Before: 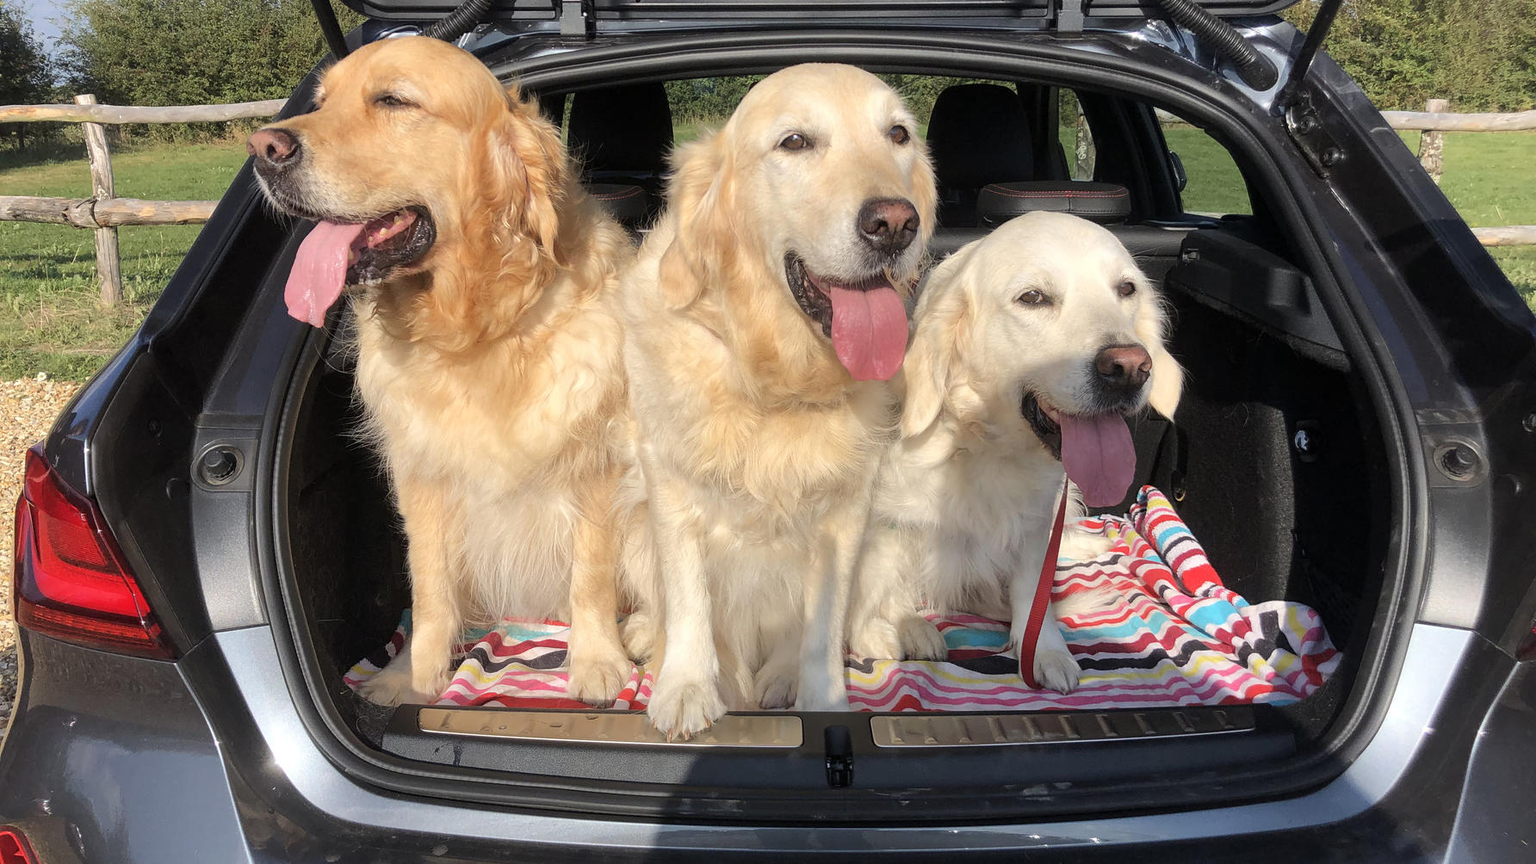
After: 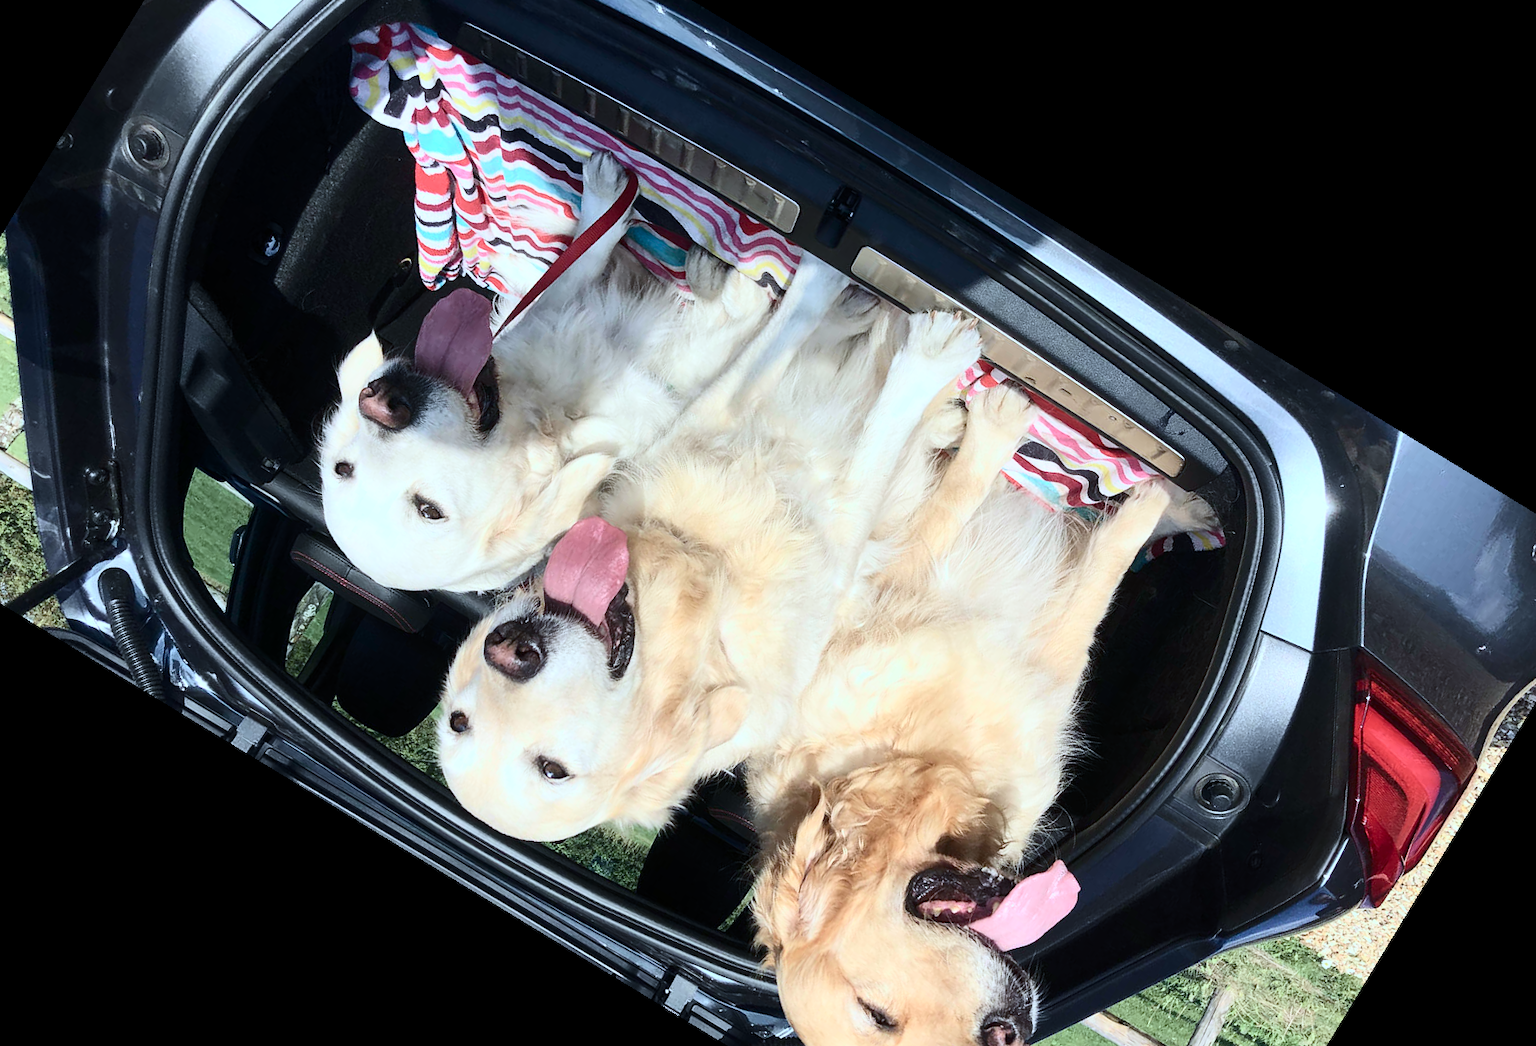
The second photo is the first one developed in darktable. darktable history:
white balance: red 0.925, blue 1.046
crop and rotate: angle 148.68°, left 9.111%, top 15.603%, right 4.588%, bottom 17.041%
color calibration: illuminant as shot in camera, x 0.369, y 0.376, temperature 4328.46 K, gamut compression 3
contrast brightness saturation: contrast 0.39, brightness 0.1
